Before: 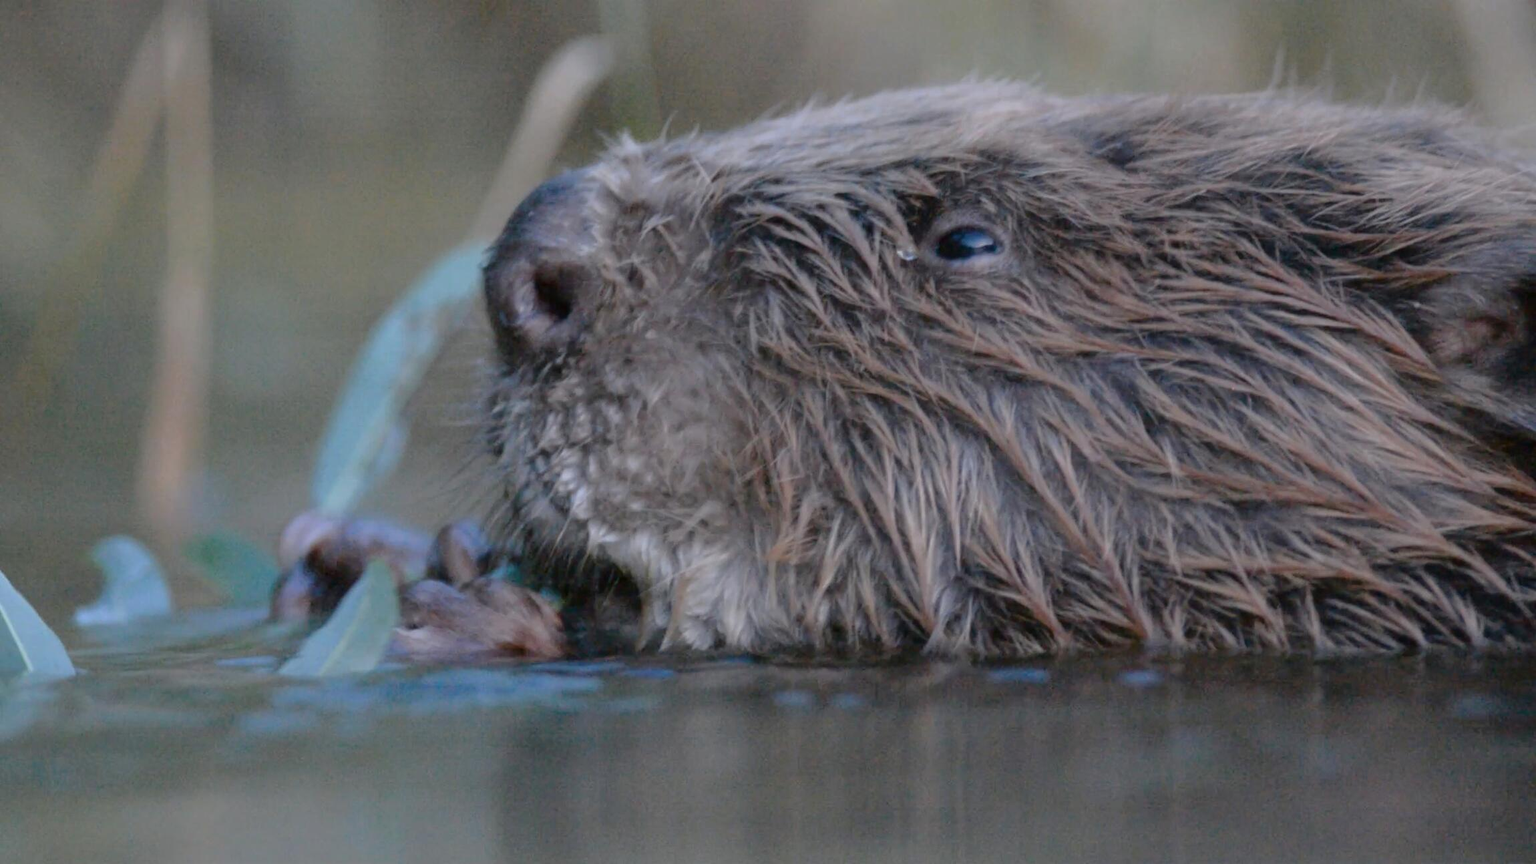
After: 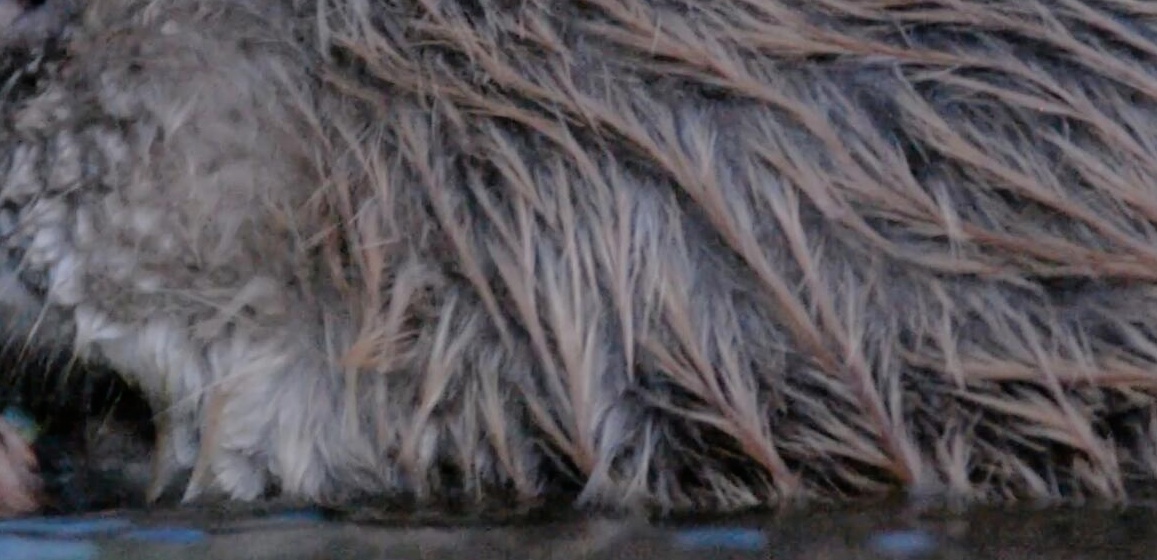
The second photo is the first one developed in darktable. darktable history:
filmic rgb: black relative exposure -7.65 EV, white relative exposure 4.56 EV, hardness 3.61
crop: left 35.03%, top 36.625%, right 14.663%, bottom 20.057%
